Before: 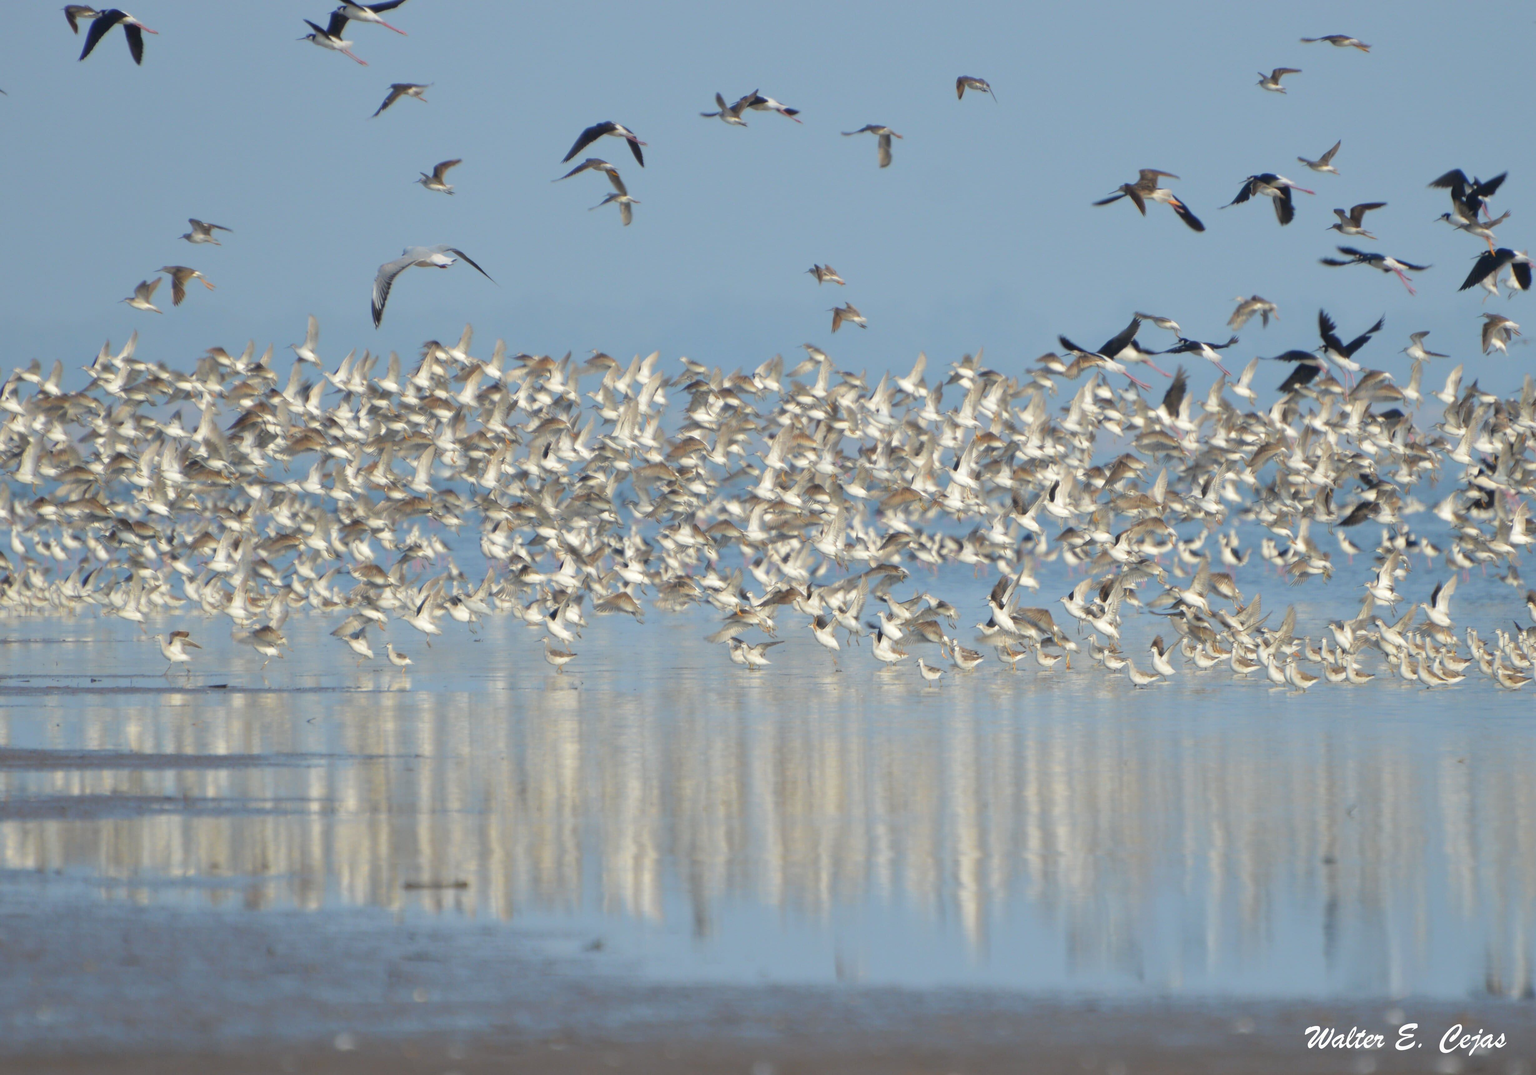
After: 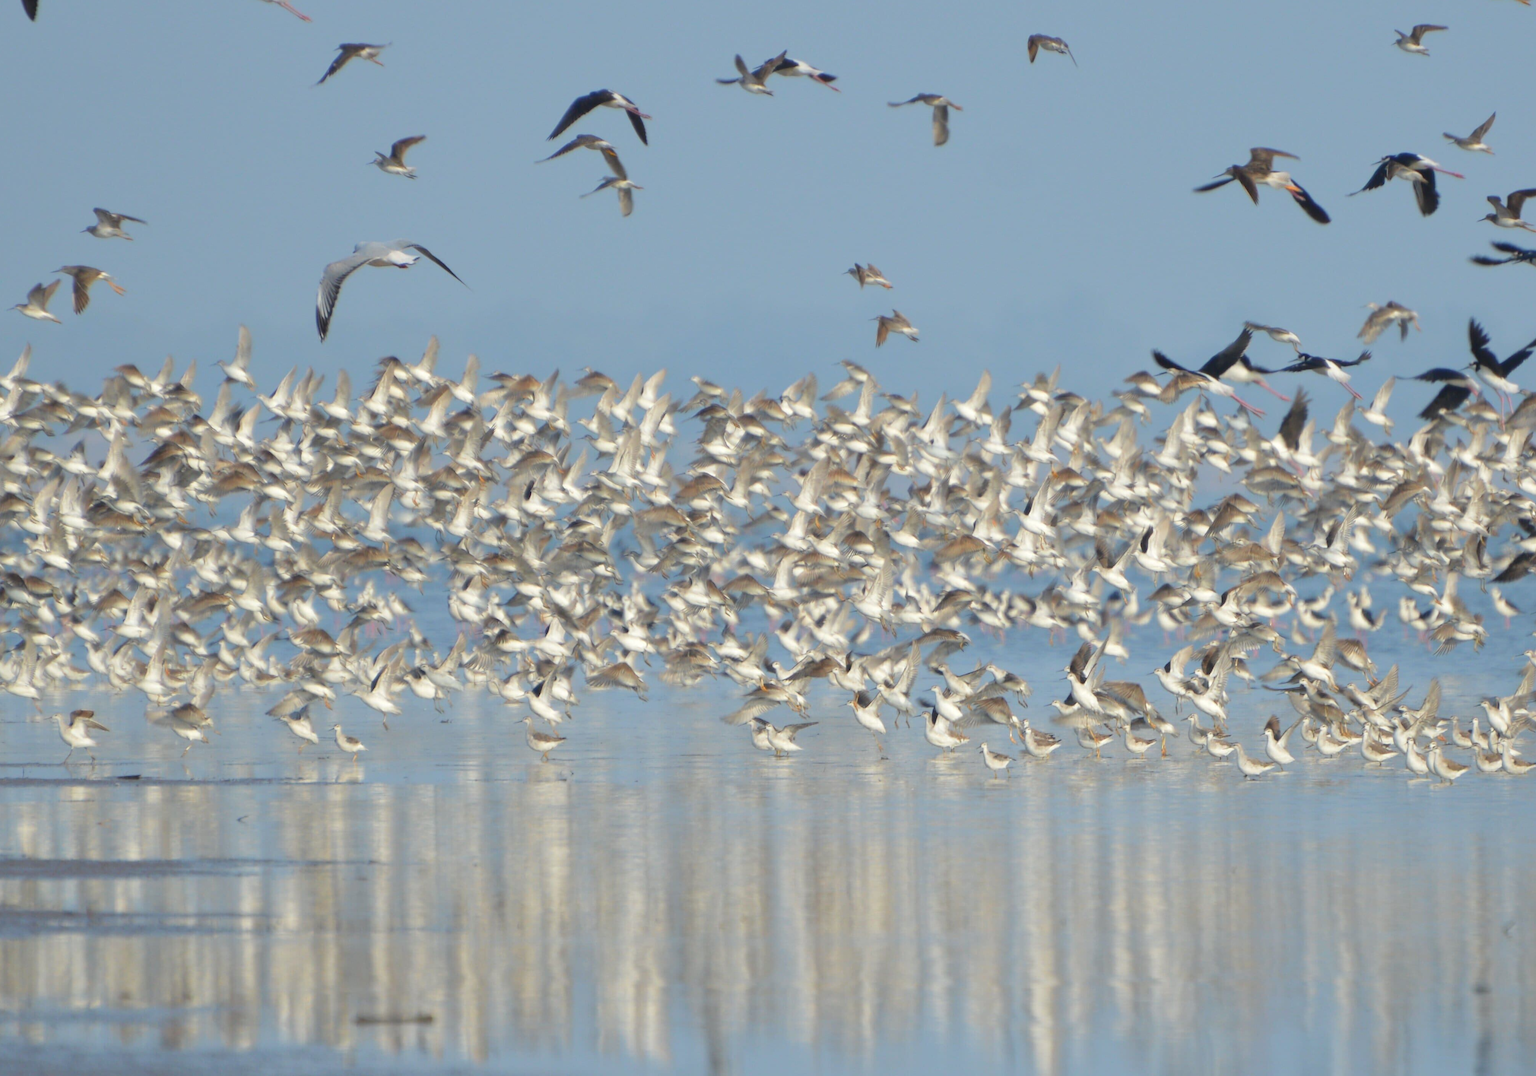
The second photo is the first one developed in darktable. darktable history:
crop and rotate: left 7.313%, top 4.494%, right 10.51%, bottom 13.249%
